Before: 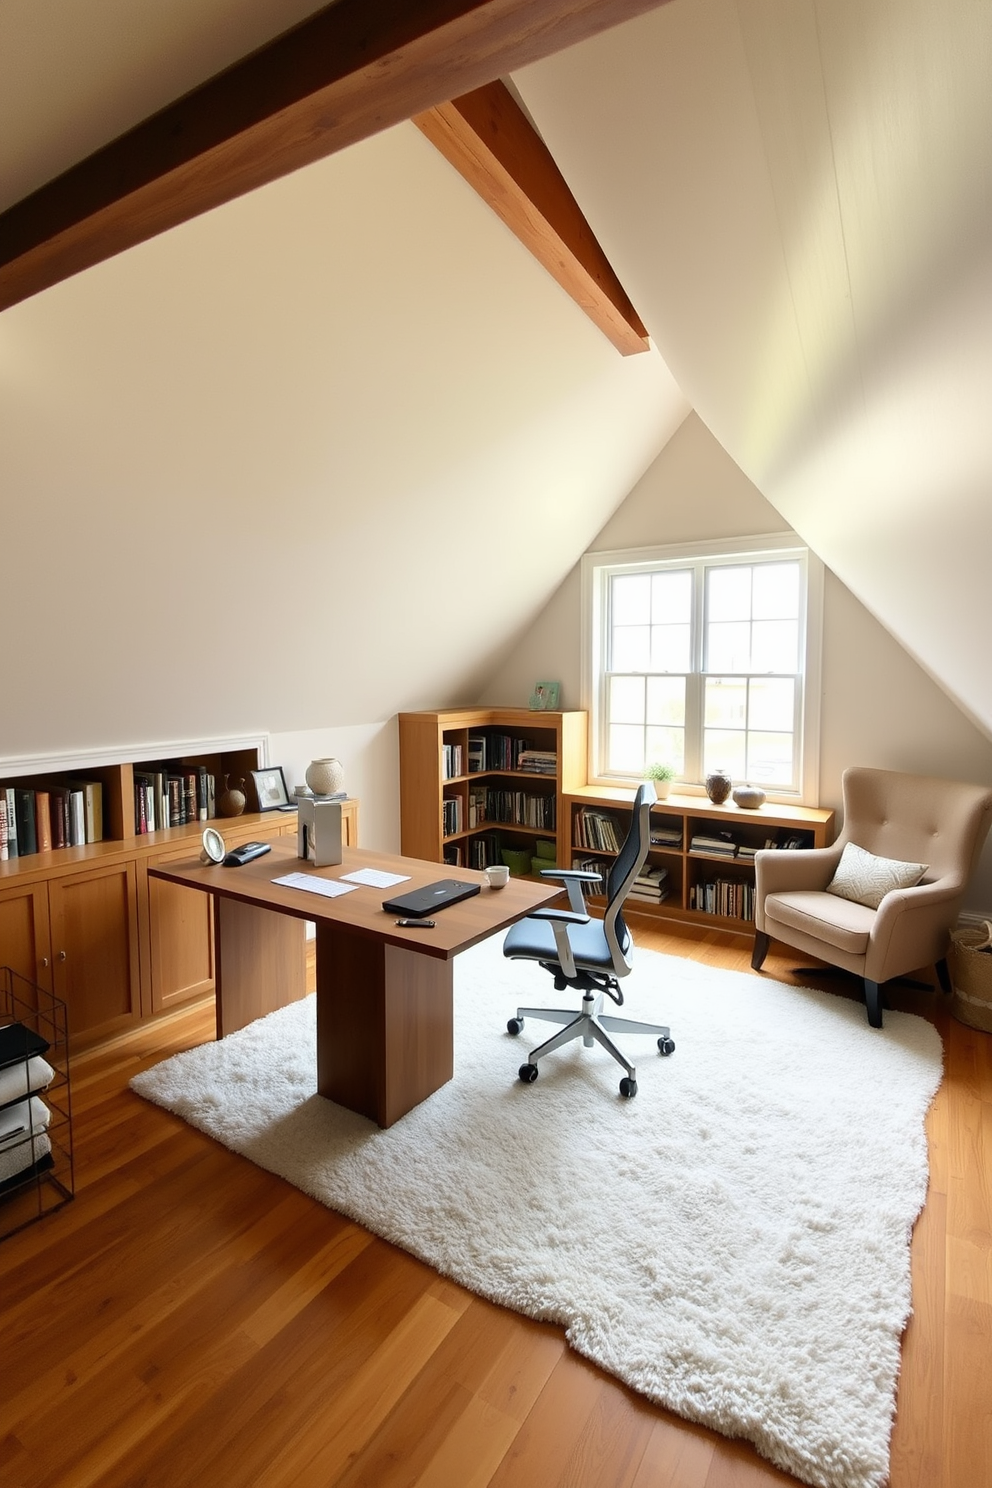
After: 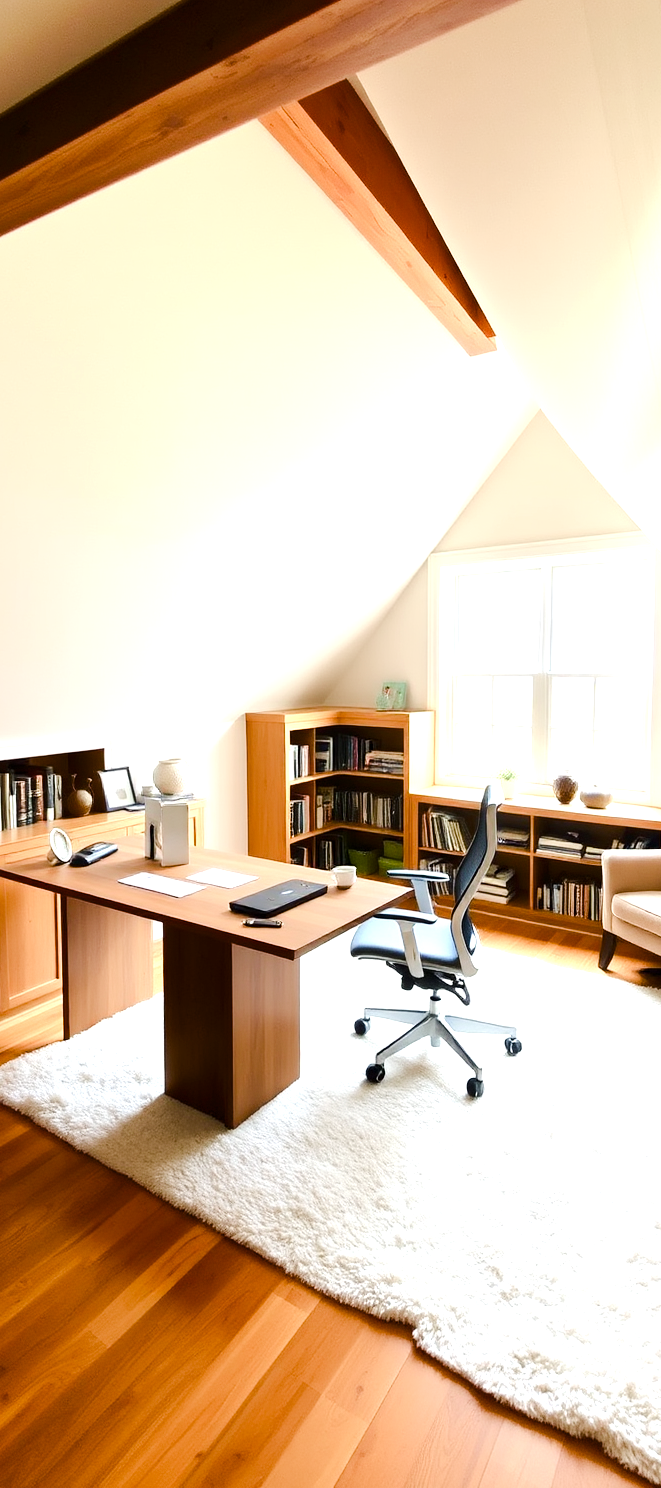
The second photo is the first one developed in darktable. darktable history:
tone equalizer: on, module defaults
color balance rgb: perceptual saturation grading › global saturation 0.653%, perceptual saturation grading › highlights -34.41%, perceptual saturation grading › mid-tones 15.031%, perceptual saturation grading › shadows 48.755%, global vibrance 20%
exposure: black level correction 0.001, exposure 0.956 EV, compensate exposure bias true, compensate highlight preservation false
crop: left 15.431%, right 17.915%
tone curve: curves: ch0 [(0, 0) (0.126, 0.086) (0.338, 0.327) (0.494, 0.55) (0.703, 0.762) (1, 1)]; ch1 [(0, 0) (0.346, 0.324) (0.45, 0.431) (0.5, 0.5) (0.522, 0.517) (0.55, 0.578) (1, 1)]; ch2 [(0, 0) (0.44, 0.424) (0.501, 0.499) (0.554, 0.563) (0.622, 0.667) (0.707, 0.746) (1, 1)], color space Lab, linked channels, preserve colors none
